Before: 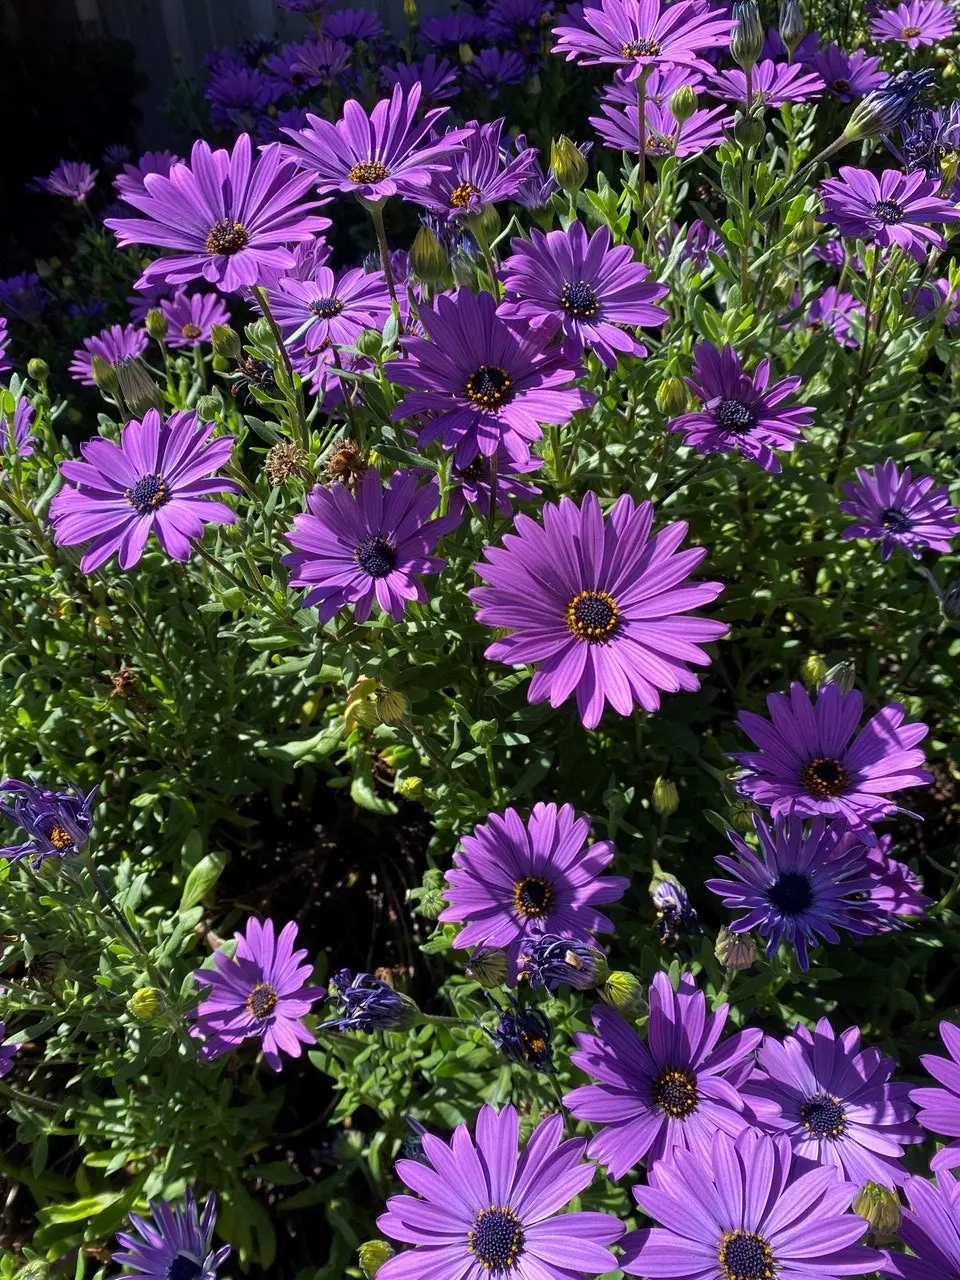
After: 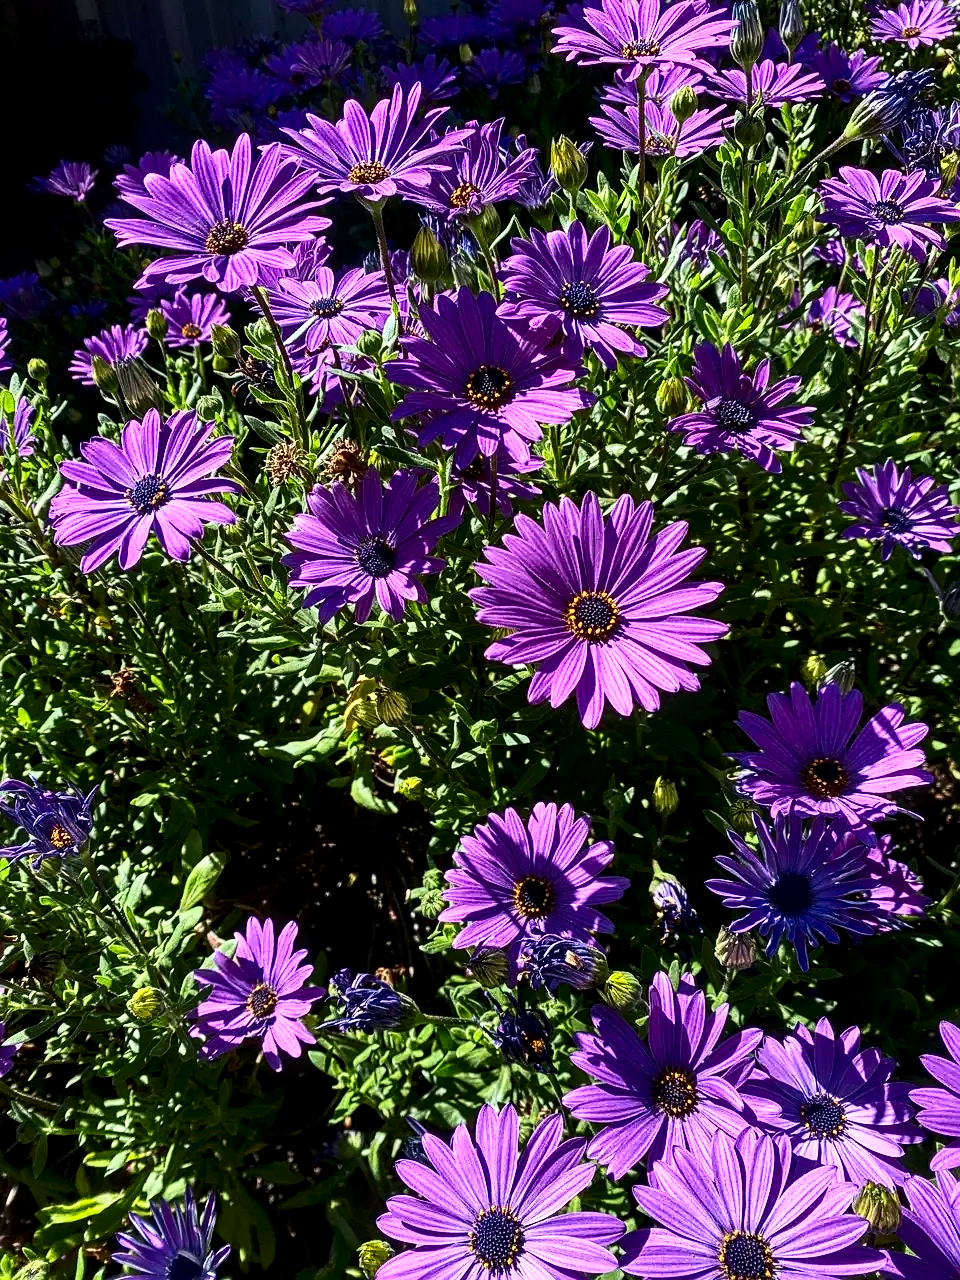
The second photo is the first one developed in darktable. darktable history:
contrast brightness saturation: contrast 0.4, brightness 0.05, saturation 0.25
sharpen: on, module defaults
local contrast: detail 150%
exposure: exposure -0.04 EV, compensate highlight preservation false
